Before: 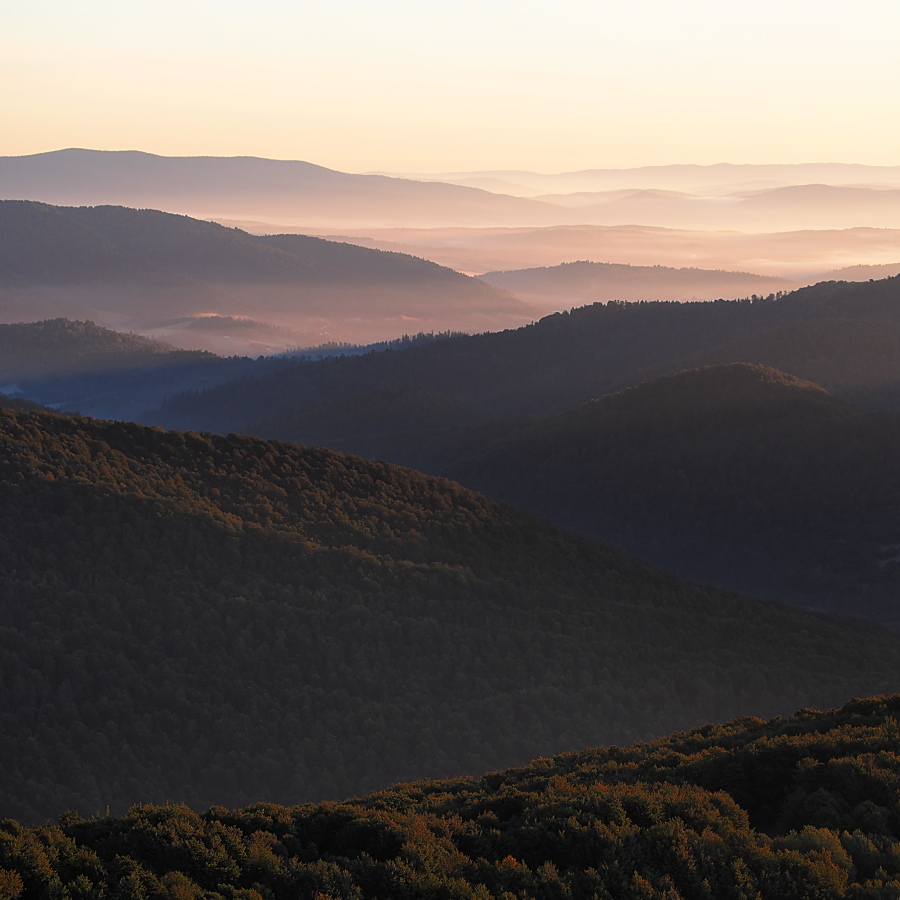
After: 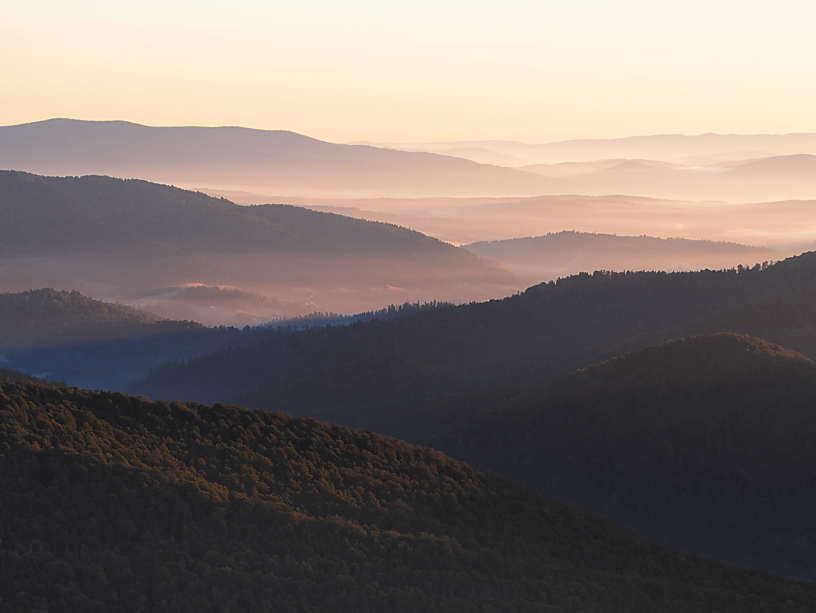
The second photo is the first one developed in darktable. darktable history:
crop: left 1.559%, top 3.411%, right 7.698%, bottom 28.415%
